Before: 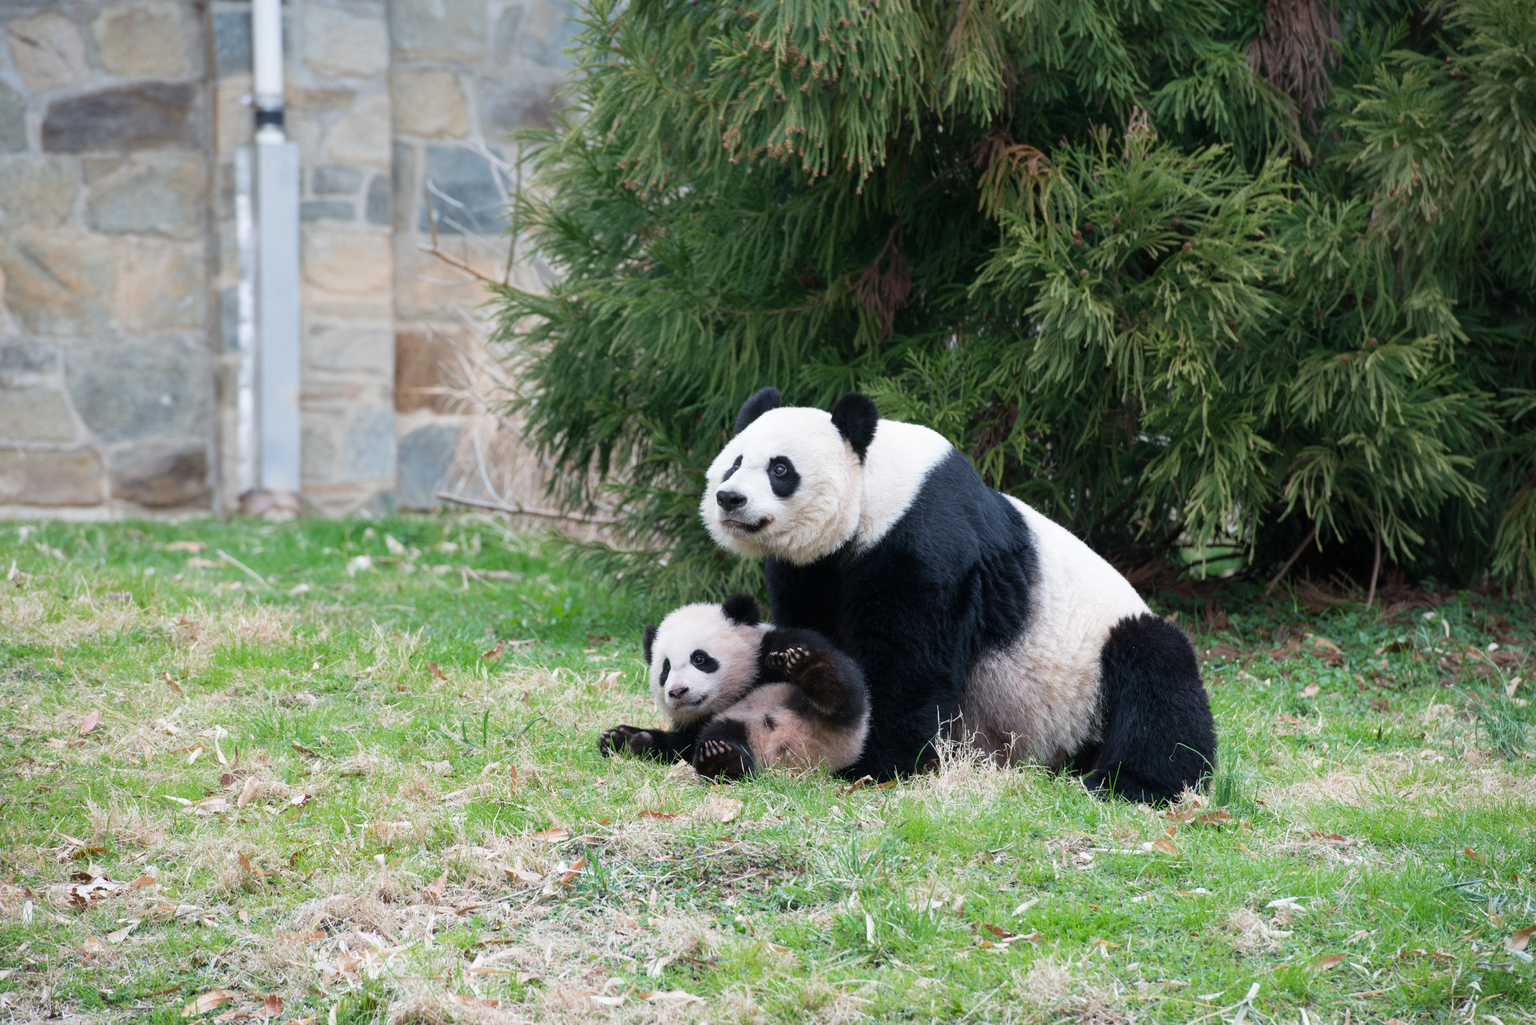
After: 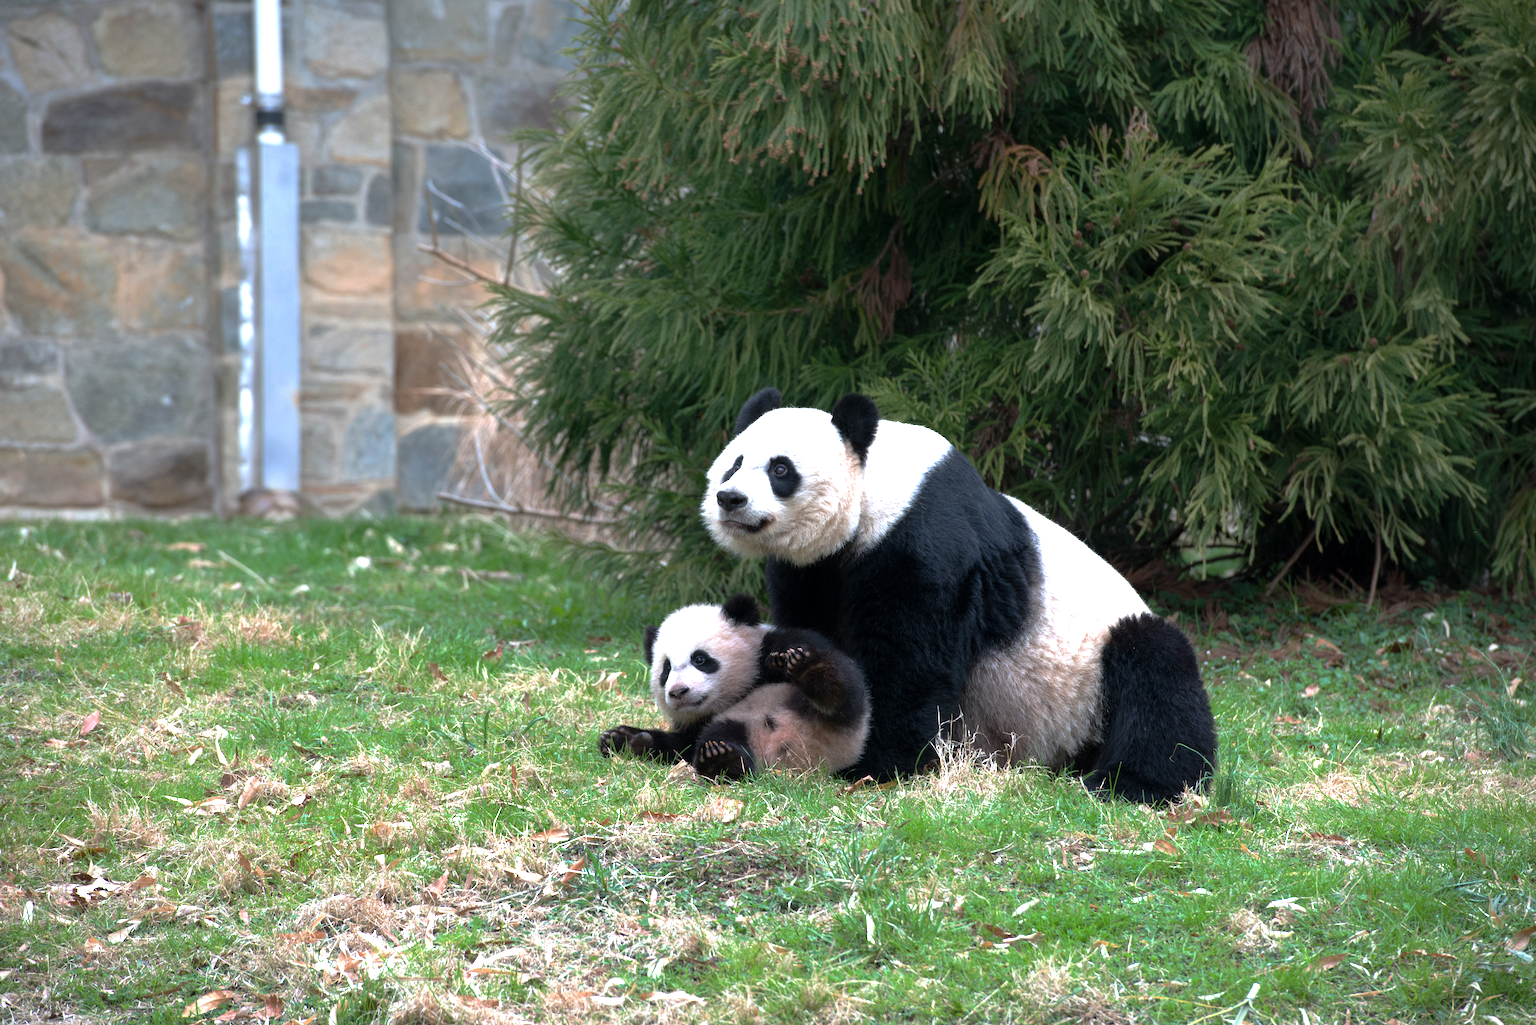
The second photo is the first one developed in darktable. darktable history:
exposure: black level correction 0.001, exposure 0.499 EV, compensate highlight preservation false
base curve: curves: ch0 [(0, 0) (0.826, 0.587) (1, 1)], preserve colors none
